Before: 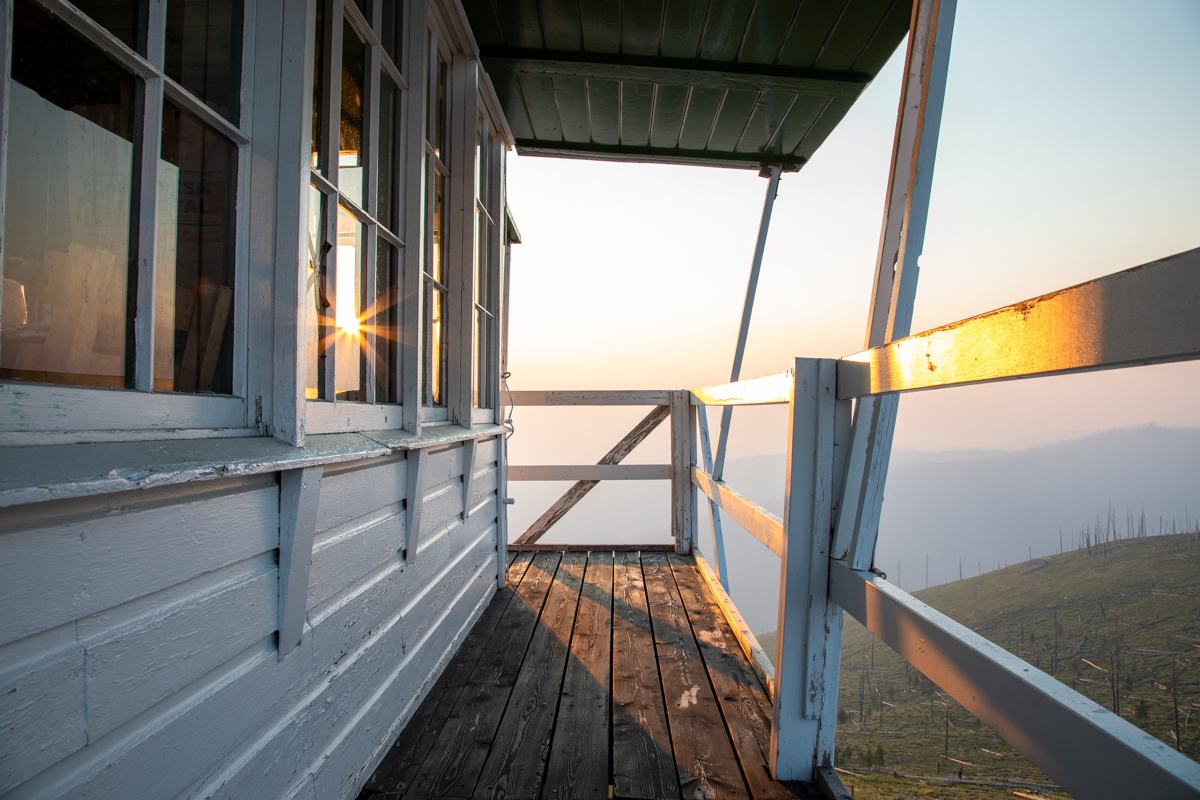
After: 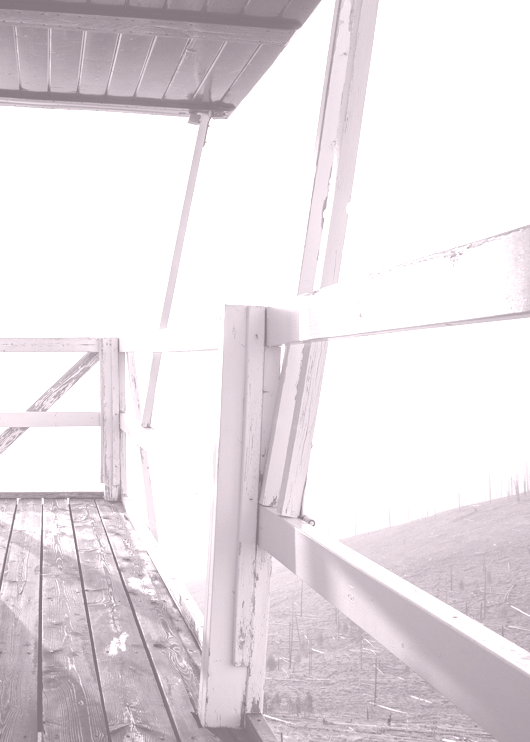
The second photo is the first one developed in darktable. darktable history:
crop: left 47.628%, top 6.643%, right 7.874%
color balance rgb: perceptual saturation grading › global saturation 20%, global vibrance 20%
colorize: hue 25.2°, saturation 83%, source mix 82%, lightness 79%, version 1
